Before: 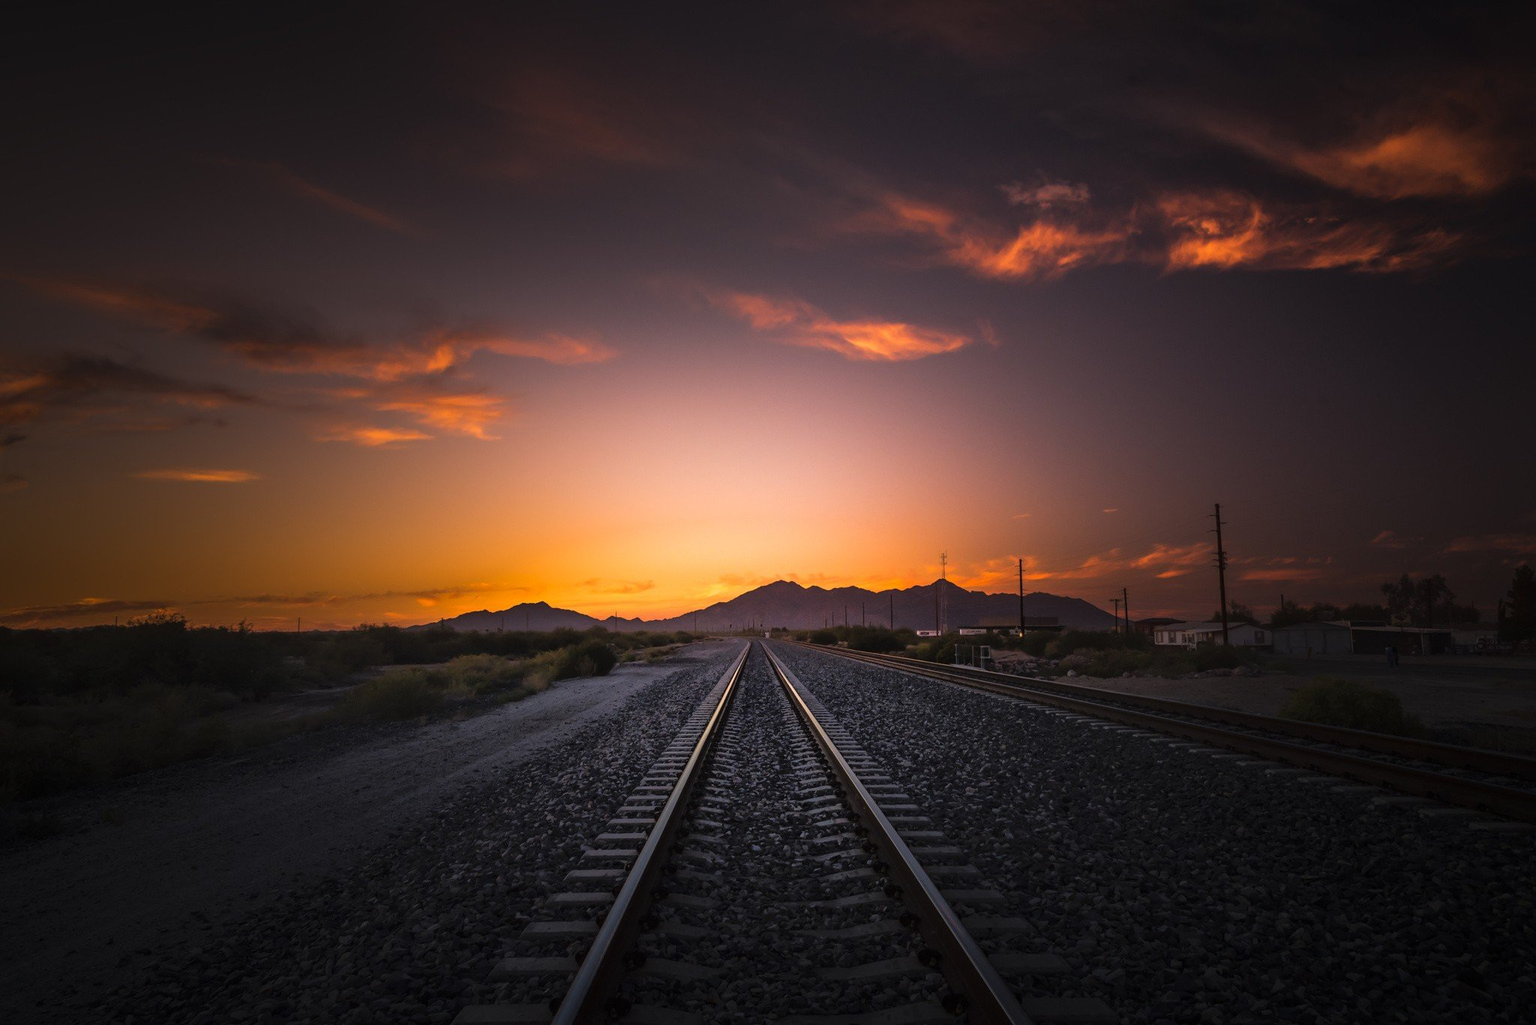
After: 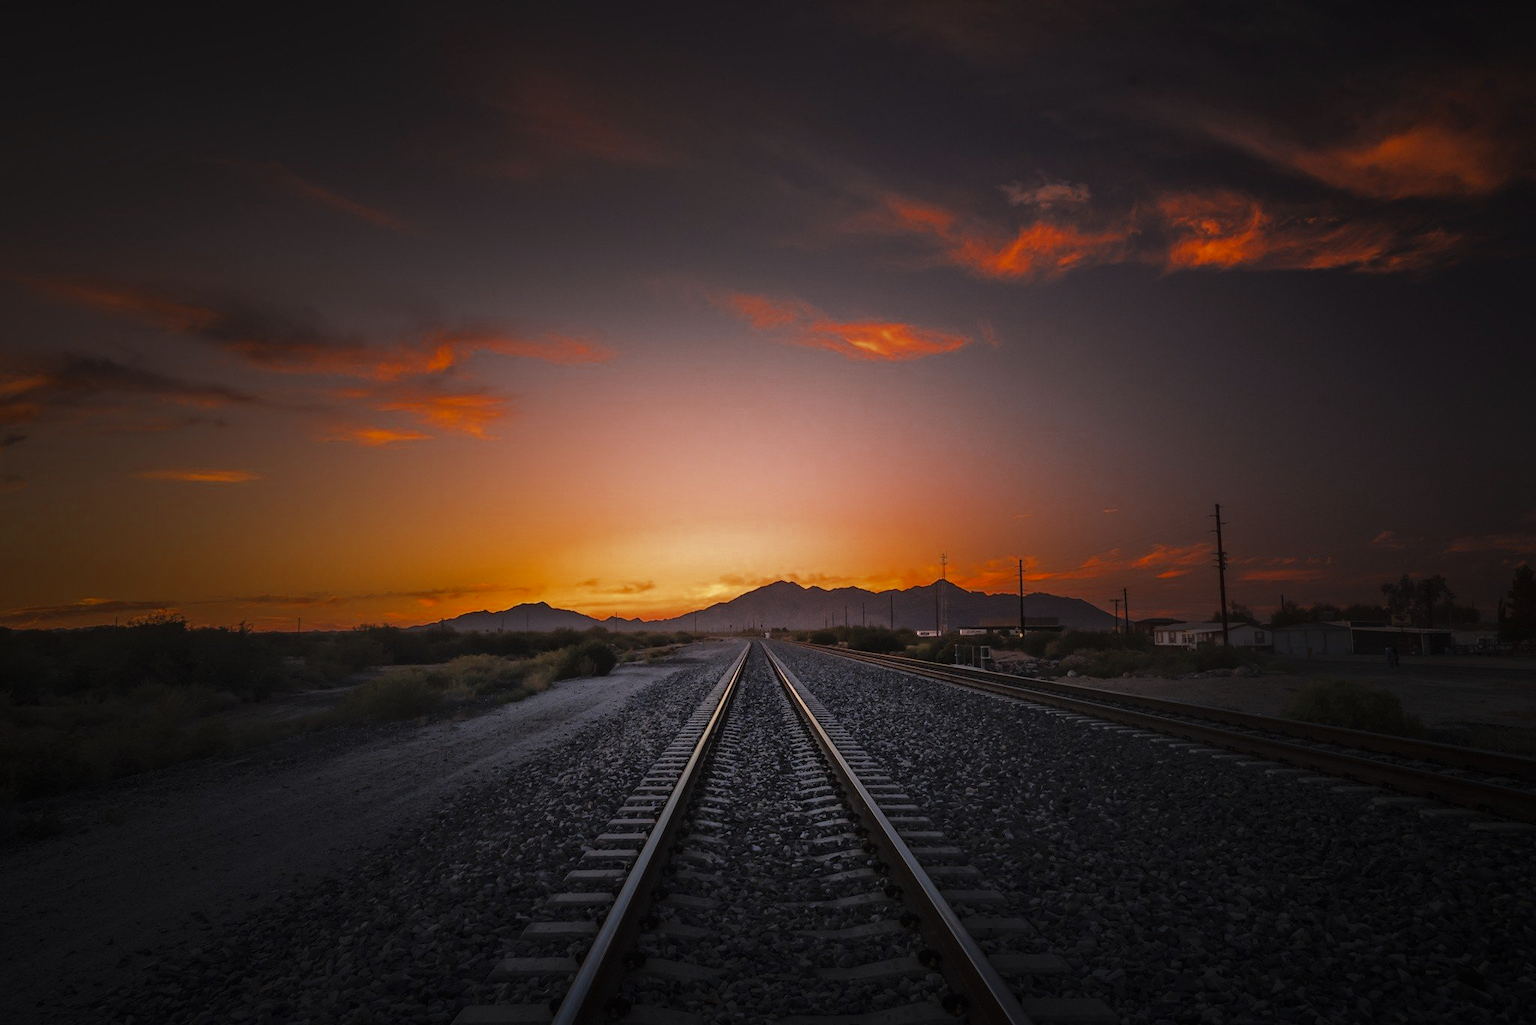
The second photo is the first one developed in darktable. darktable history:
color zones: curves: ch0 [(0, 0.5) (0.125, 0.4) (0.25, 0.5) (0.375, 0.4) (0.5, 0.4) (0.625, 0.6) (0.75, 0.6) (0.875, 0.5)]; ch1 [(0, 0.4) (0.125, 0.5) (0.25, 0.4) (0.375, 0.4) (0.5, 0.4) (0.625, 0.4) (0.75, 0.5) (0.875, 0.4)]; ch2 [(0, 0.6) (0.125, 0.5) (0.25, 0.5) (0.375, 0.6) (0.5, 0.6) (0.625, 0.5) (0.75, 0.5) (0.875, 0.5)], mix 42.87%
